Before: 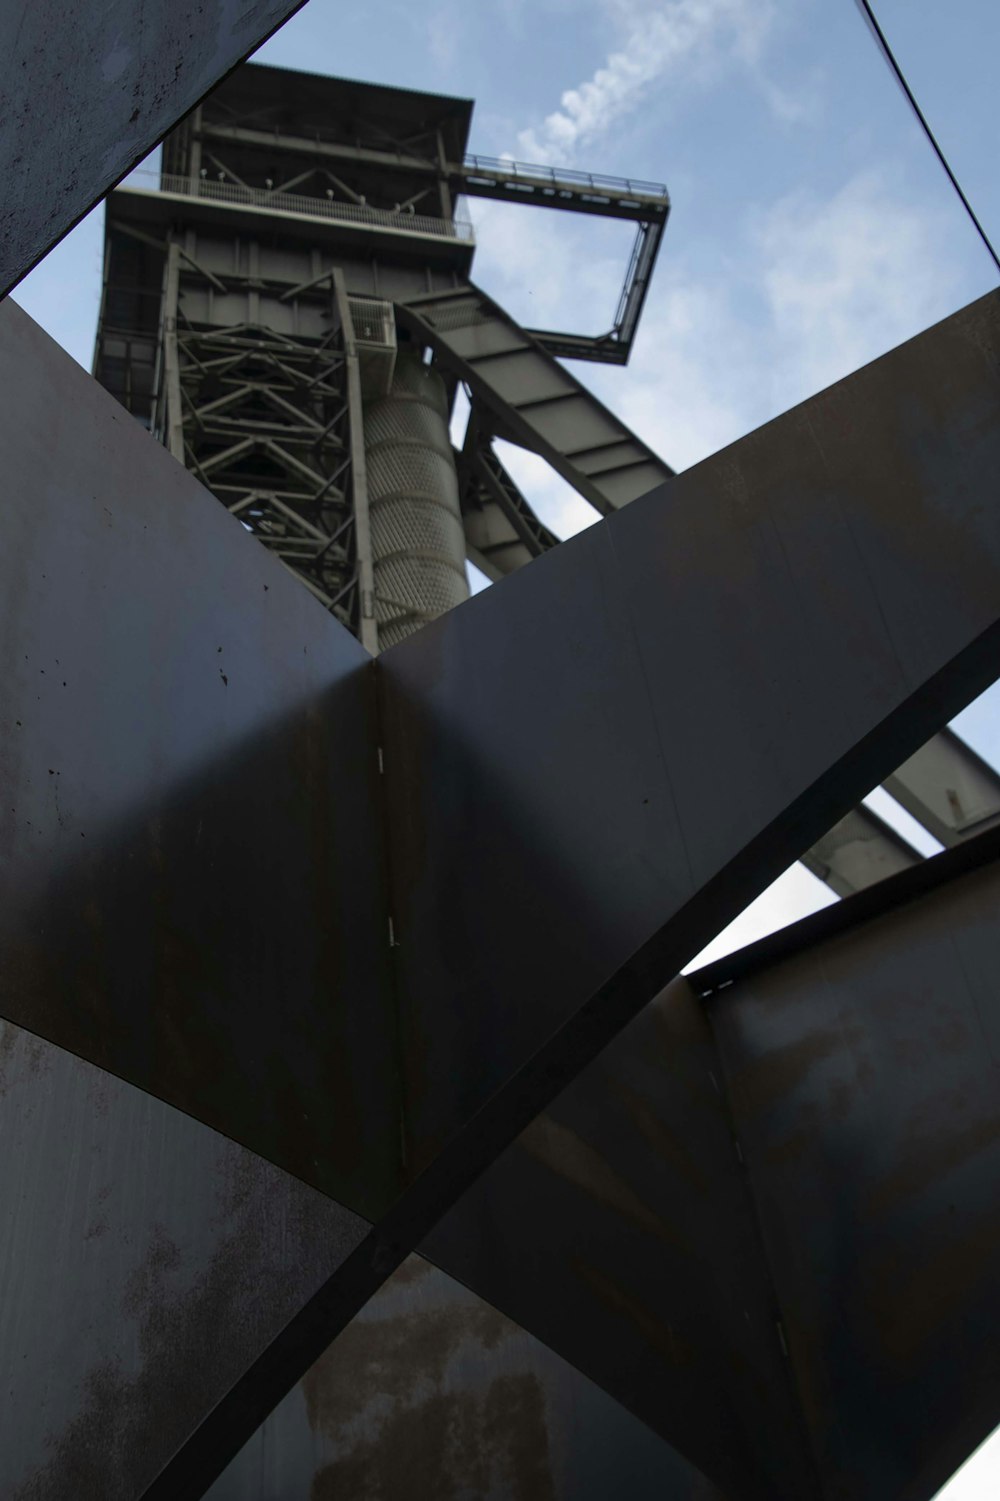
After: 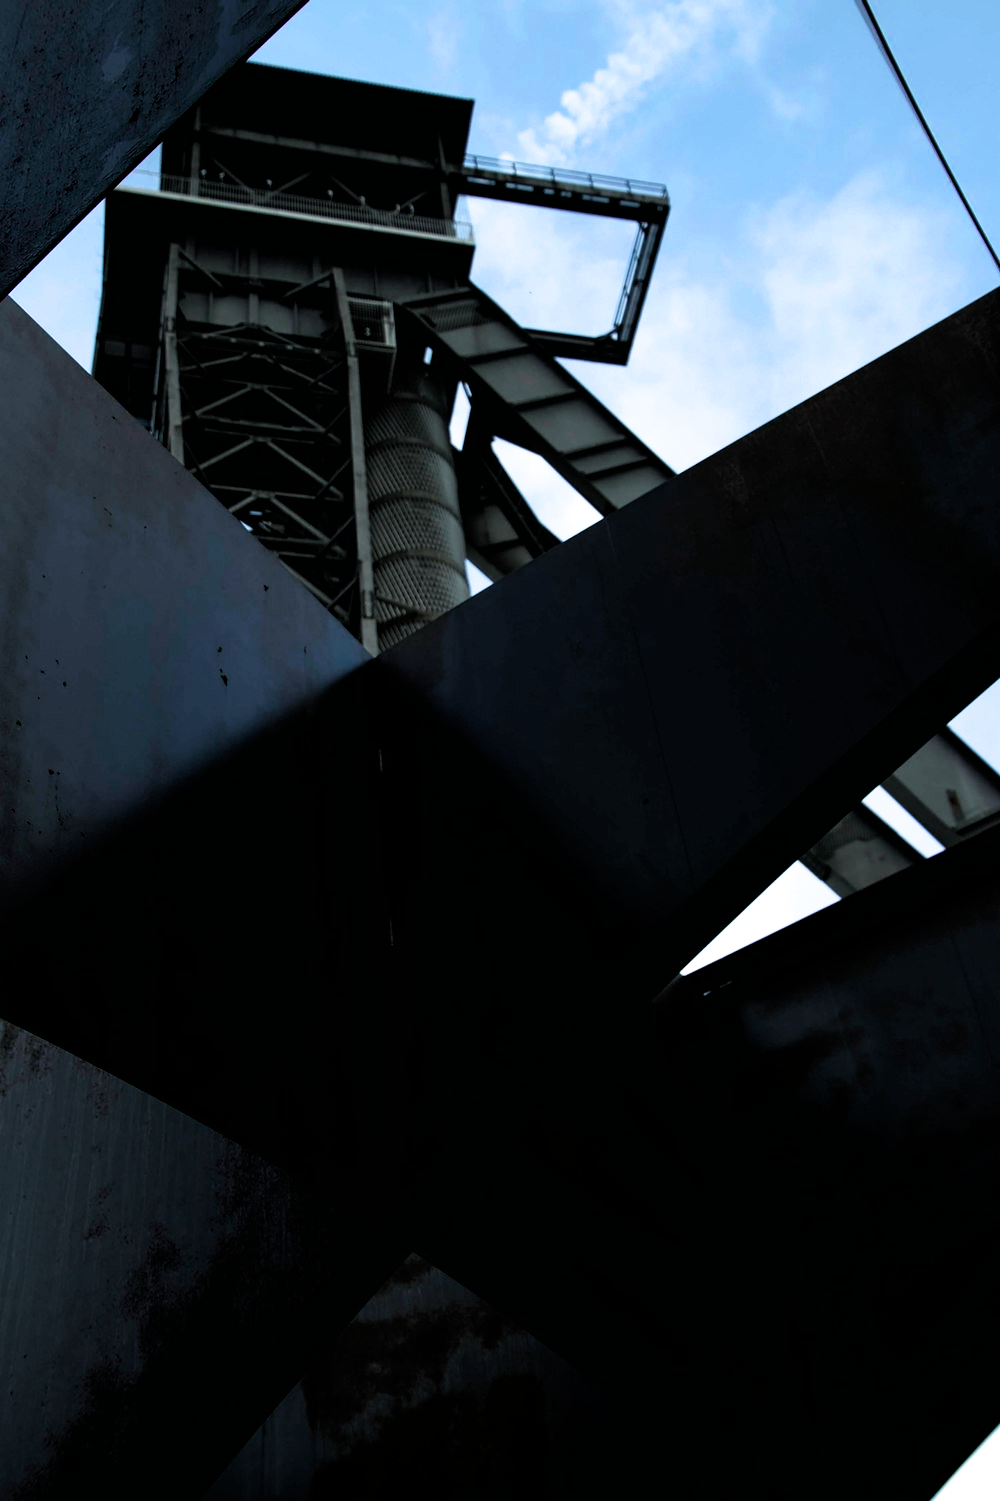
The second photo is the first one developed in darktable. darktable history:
filmic rgb: black relative exposure -8.21 EV, white relative exposure 2.24 EV, threshold 2.96 EV, hardness 7.09, latitude 85.38%, contrast 1.698, highlights saturation mix -3.95%, shadows ↔ highlights balance -2.22%, enable highlight reconstruction true
color calibration: gray › normalize channels true, illuminant Planckian (black body), x 0.376, y 0.374, temperature 4109.42 K, gamut compression 0.008
